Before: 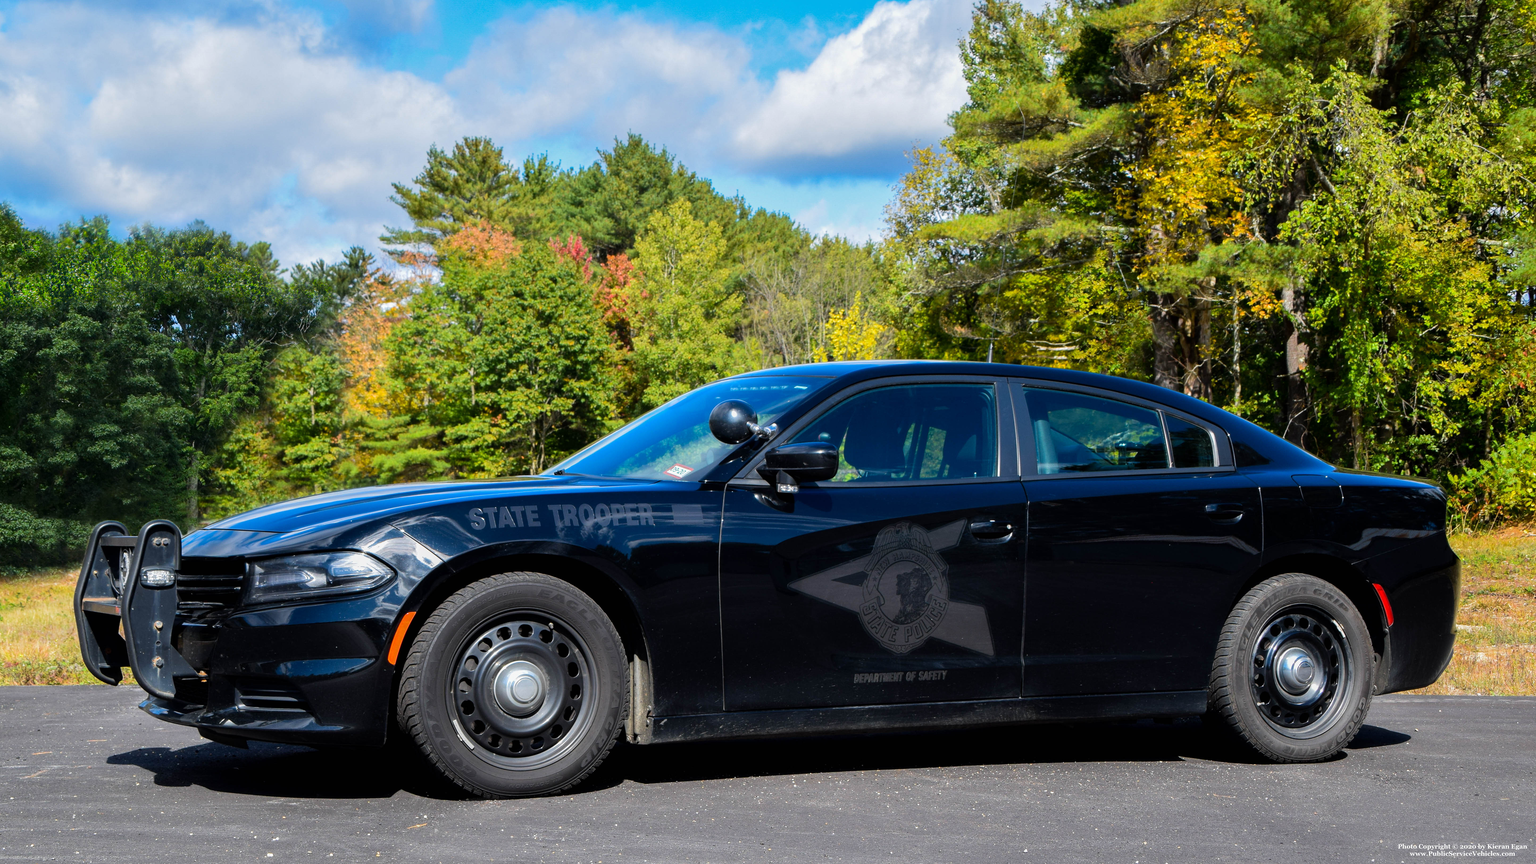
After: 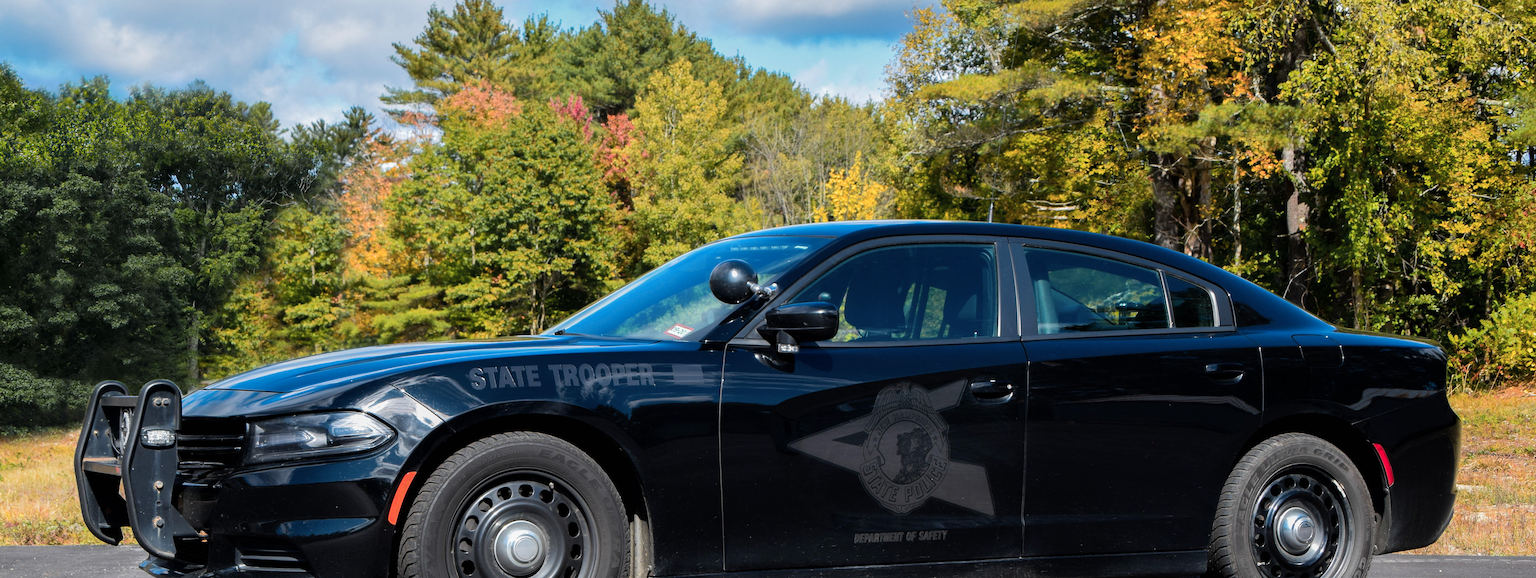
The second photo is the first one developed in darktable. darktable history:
color correction: highlights b* -0.028, saturation 0.853
crop: top 16.258%, bottom 16.786%
color zones: curves: ch1 [(0.309, 0.524) (0.41, 0.329) (0.508, 0.509)]; ch2 [(0.25, 0.457) (0.75, 0.5)]
